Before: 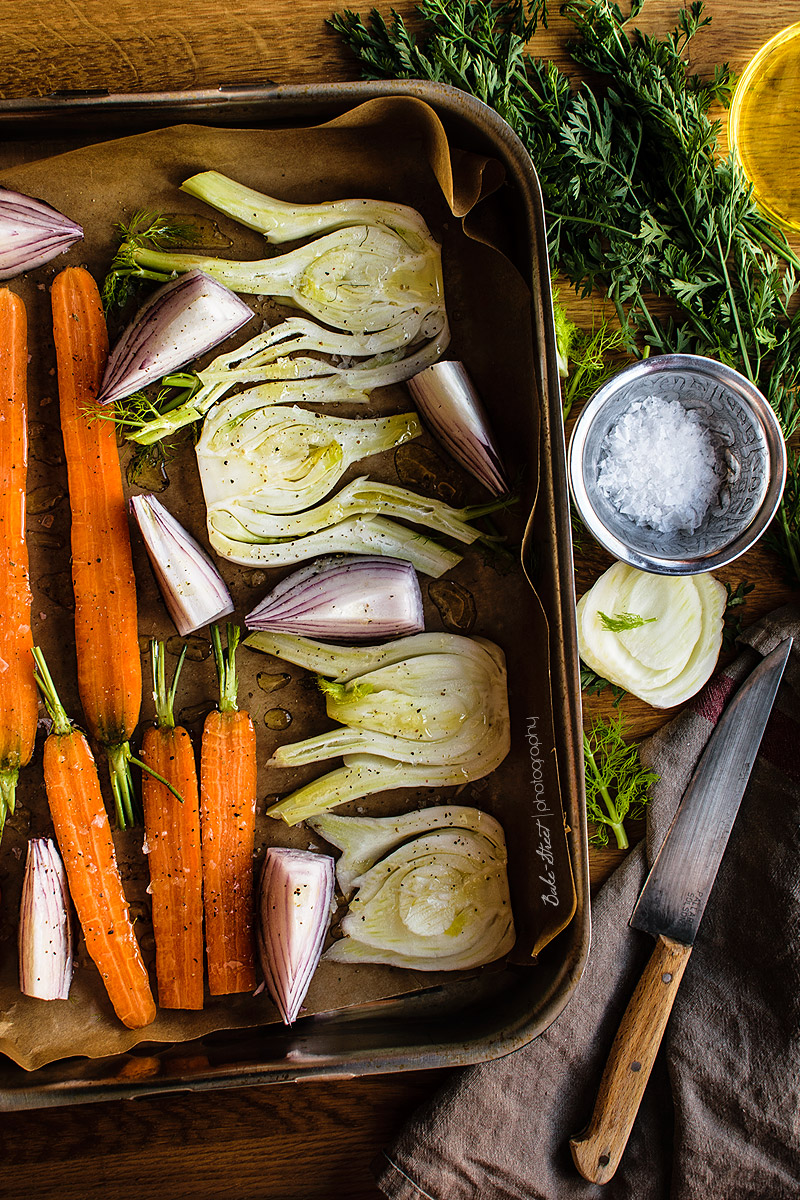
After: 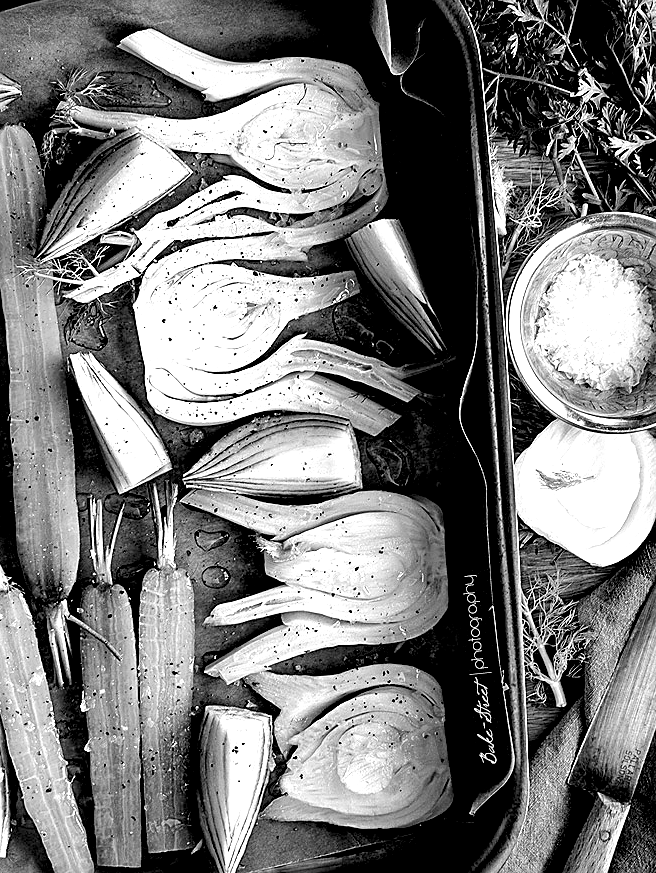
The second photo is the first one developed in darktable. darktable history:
crop: left 7.856%, top 11.836%, right 10.12%, bottom 15.387%
white balance: red 0.983, blue 1.036
sharpen: on, module defaults
exposure: black level correction 0.011, exposure 1.088 EV, compensate exposure bias true, compensate highlight preservation false
monochrome: a -74.22, b 78.2
